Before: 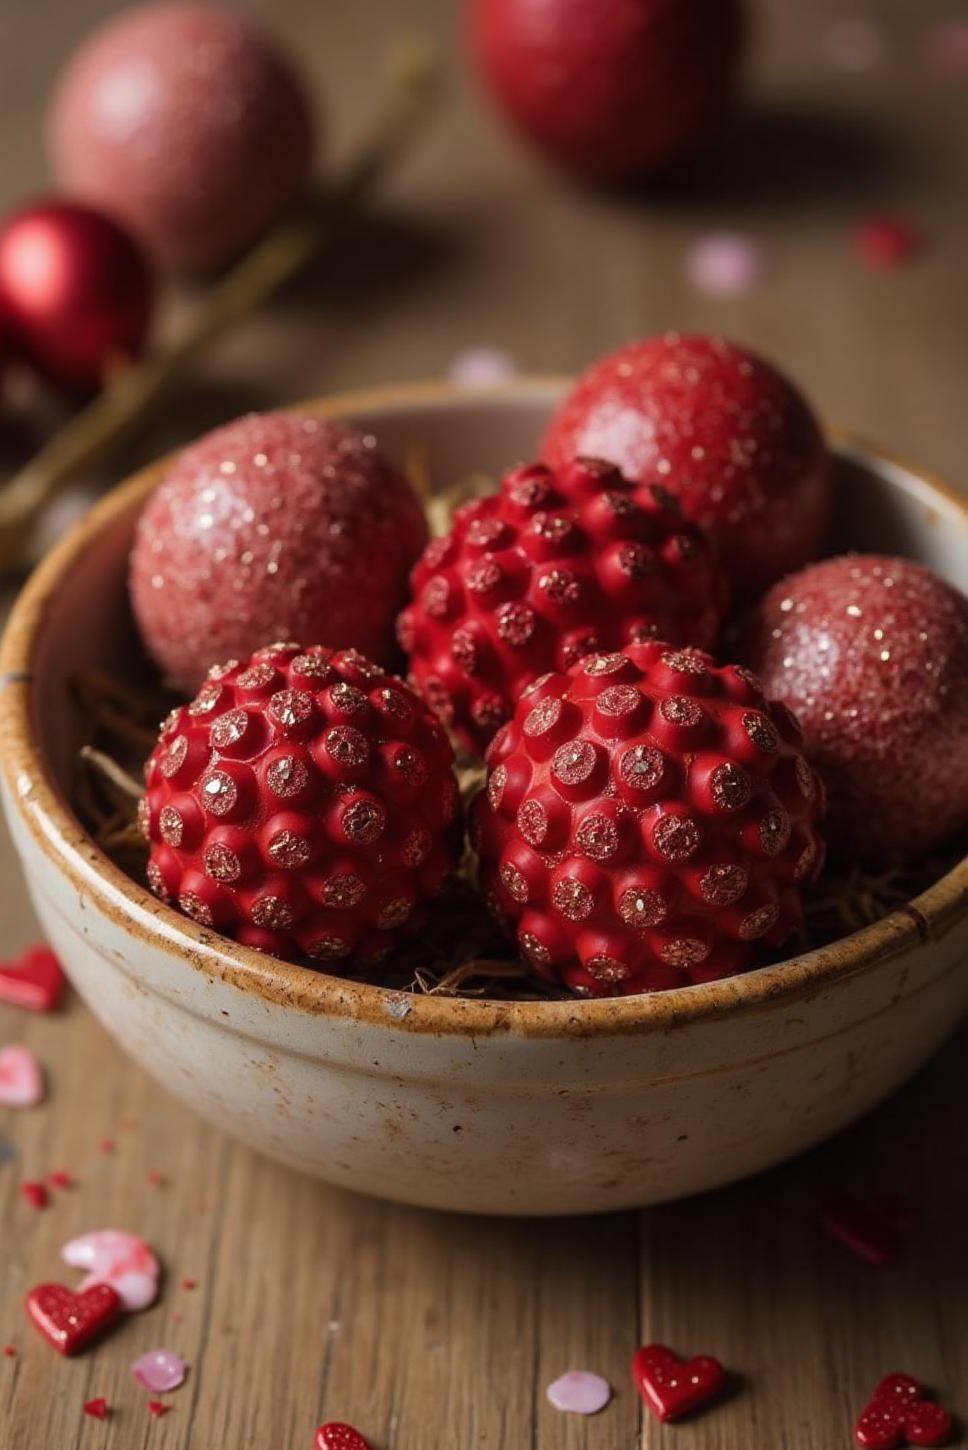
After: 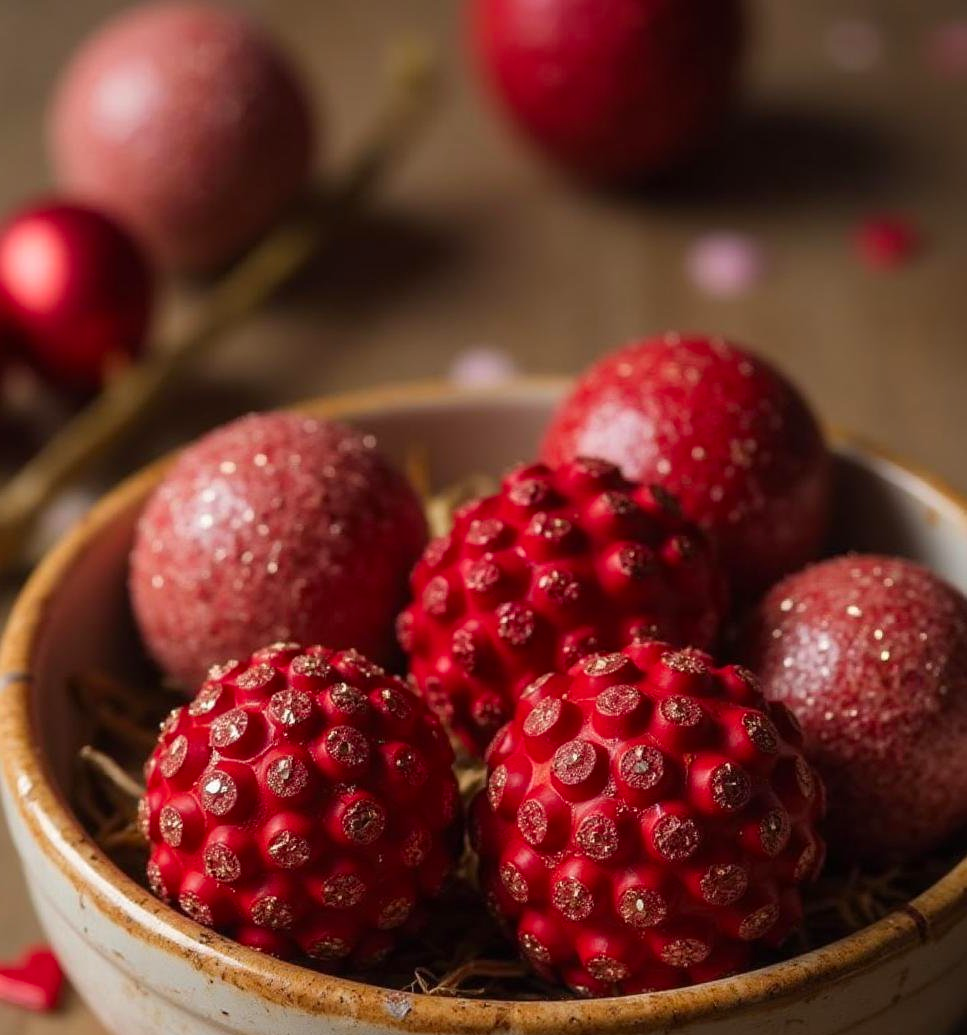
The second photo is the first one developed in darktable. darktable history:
contrast brightness saturation: saturation 0.18
crop: bottom 28.576%
base curve: exposure shift 0, preserve colors none
